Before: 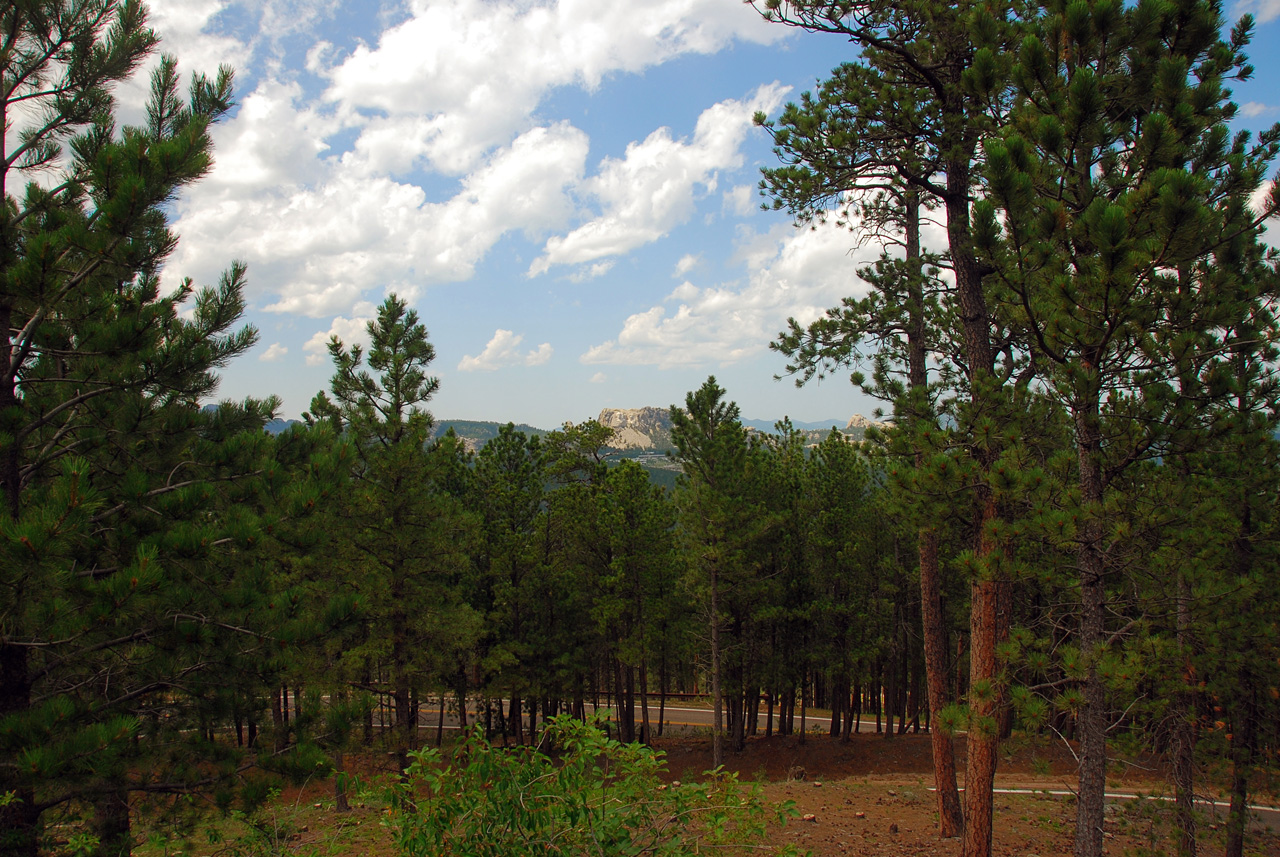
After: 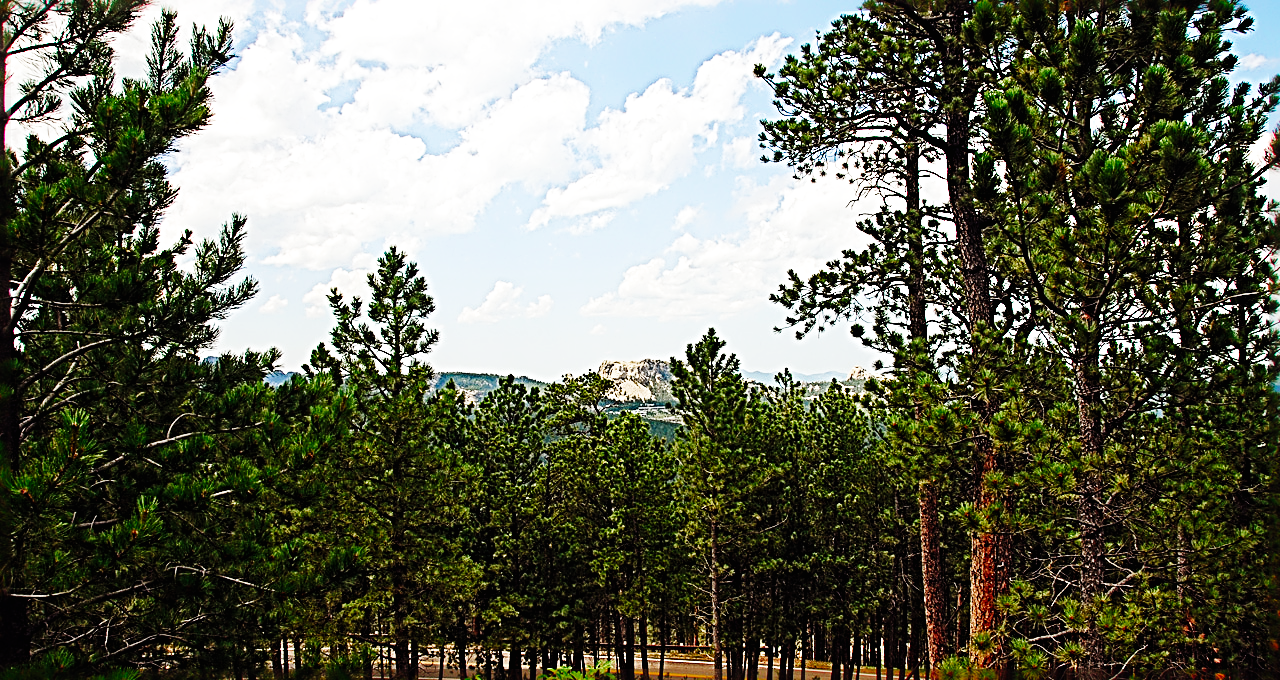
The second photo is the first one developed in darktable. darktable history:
base curve: curves: ch0 [(0, 0) (0, 0) (0.002, 0.001) (0.008, 0.003) (0.019, 0.011) (0.037, 0.037) (0.064, 0.11) (0.102, 0.232) (0.152, 0.379) (0.216, 0.524) (0.296, 0.665) (0.394, 0.789) (0.512, 0.881) (0.651, 0.945) (0.813, 0.986) (1, 1)], preserve colors none
crop and rotate: top 5.666%, bottom 14.967%
sharpen: radius 4.002, amount 1.991
